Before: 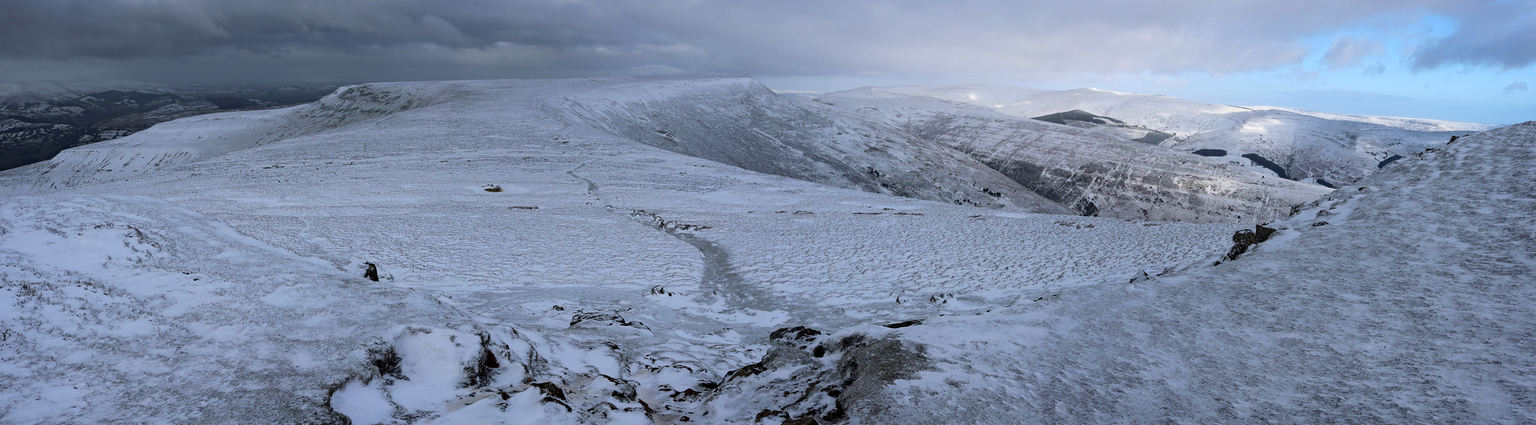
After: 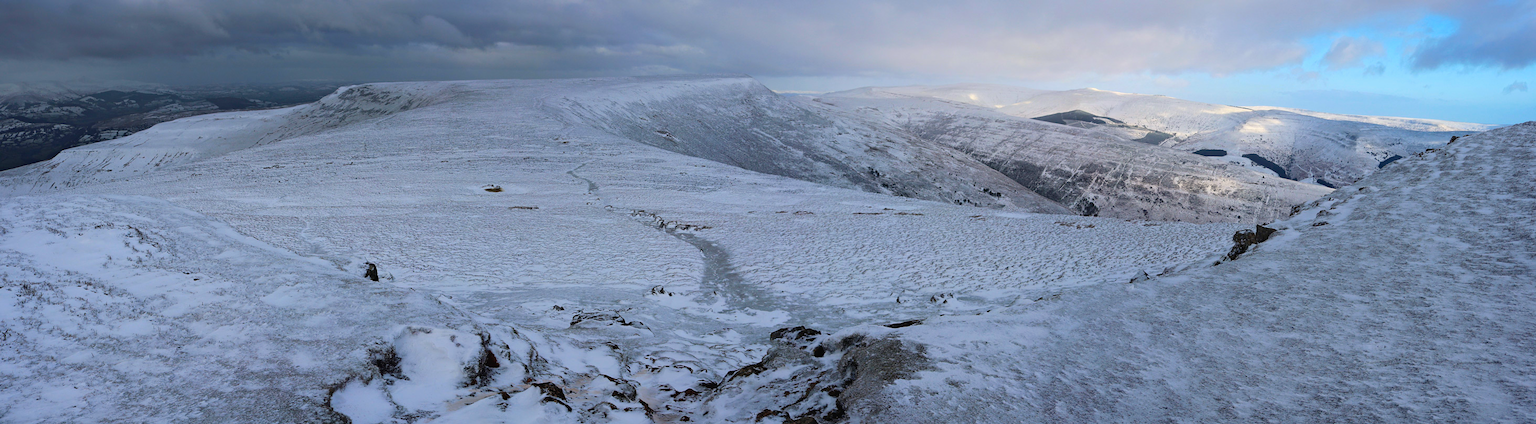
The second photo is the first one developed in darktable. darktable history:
color balance rgb: shadows lift › hue 87.04°, power › luminance 1.596%, highlights gain › chroma 3.075%, highlights gain › hue 76.39°, global offset › luminance 0.23%, linear chroma grading › global chroma 15.226%, perceptual saturation grading › global saturation 25.078%, global vibrance 9.735%
